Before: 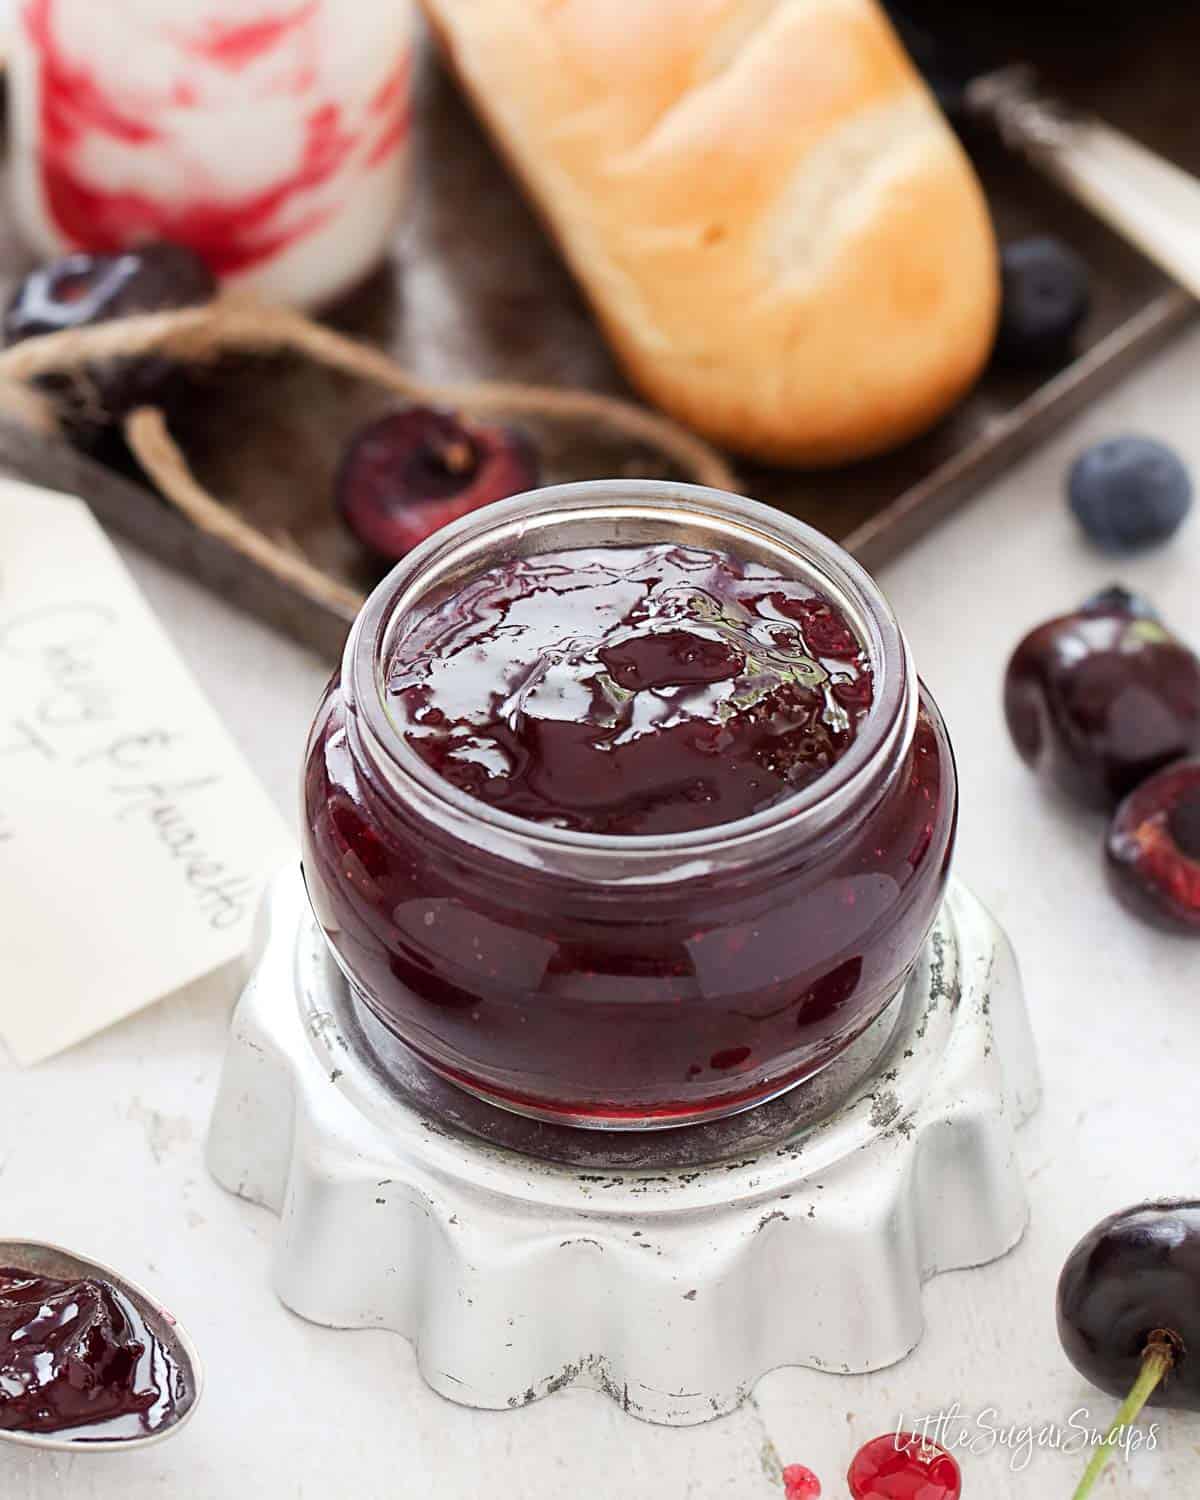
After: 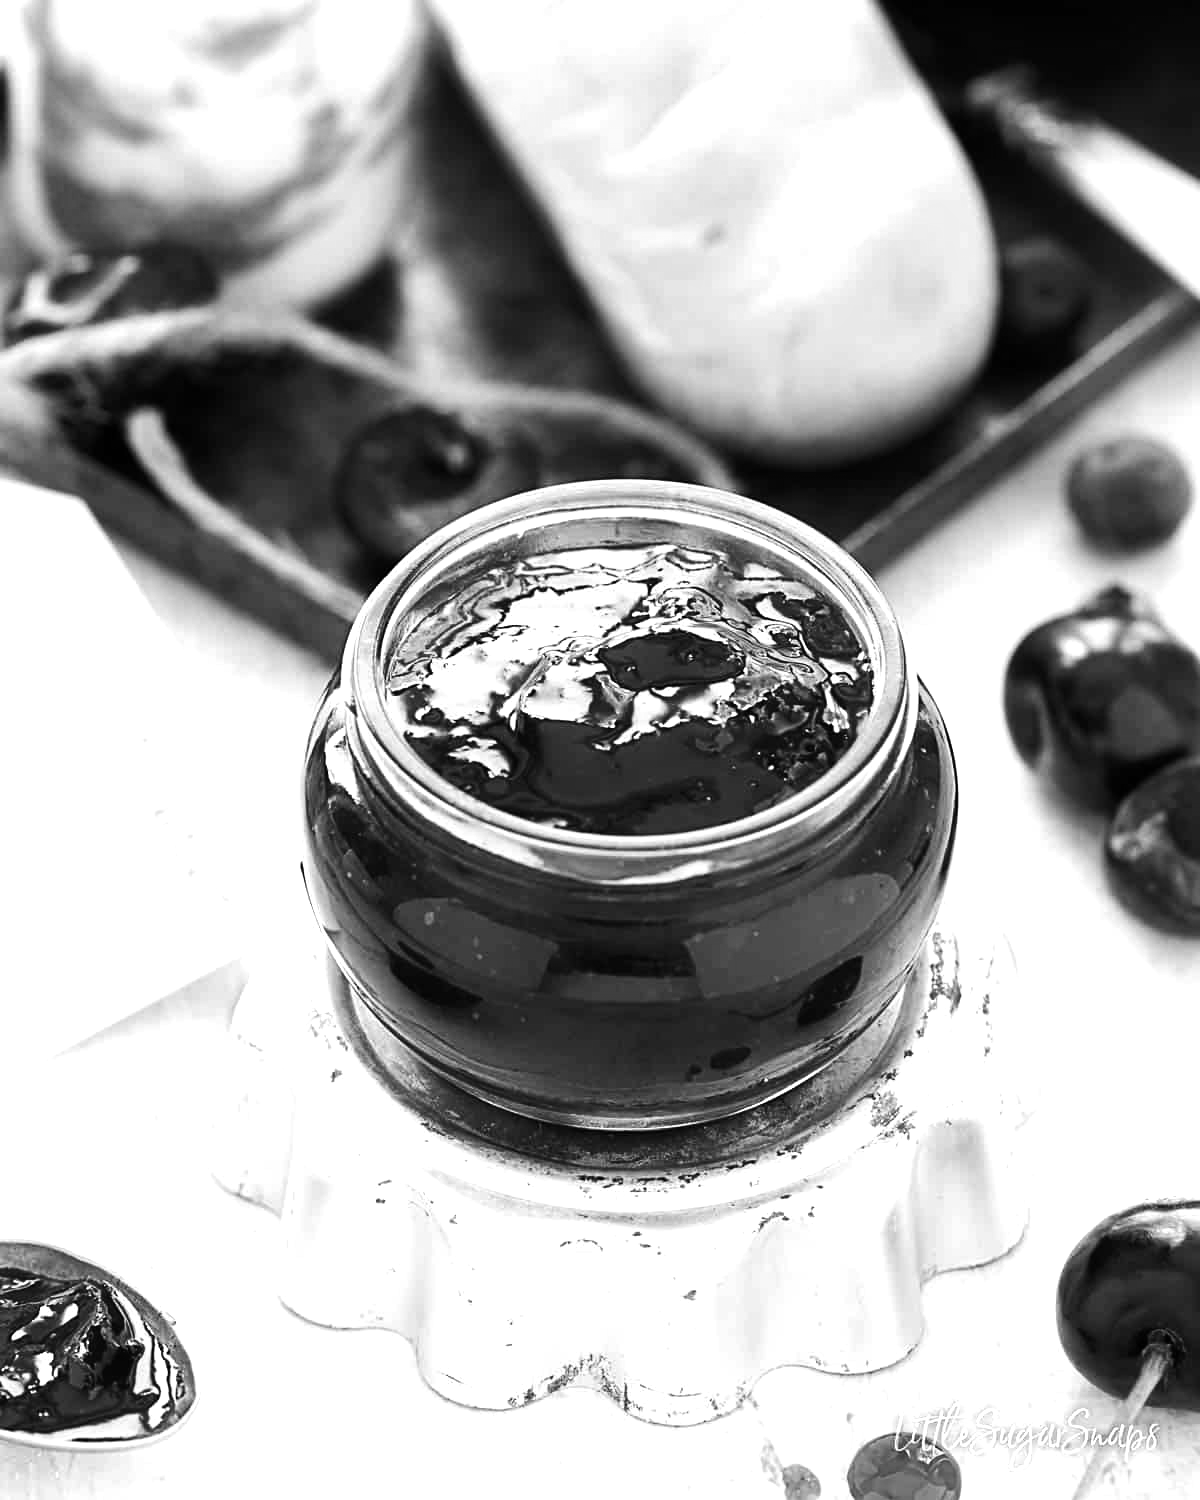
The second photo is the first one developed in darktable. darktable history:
monochrome: on, module defaults
tone equalizer: -8 EV -0.75 EV, -7 EV -0.7 EV, -6 EV -0.6 EV, -5 EV -0.4 EV, -3 EV 0.4 EV, -2 EV 0.6 EV, -1 EV 0.7 EV, +0 EV 0.75 EV, edges refinement/feathering 500, mask exposure compensation -1.57 EV, preserve details no
